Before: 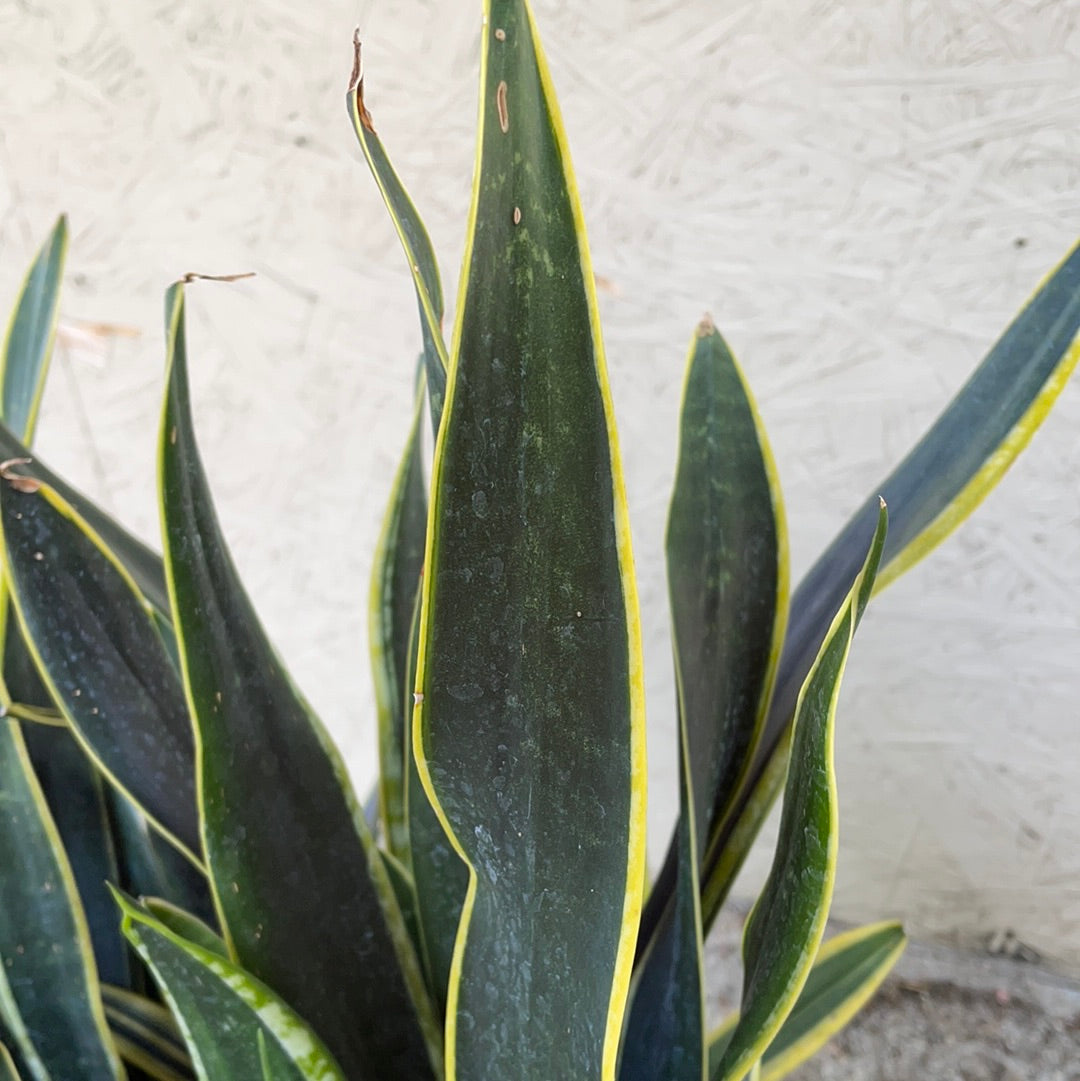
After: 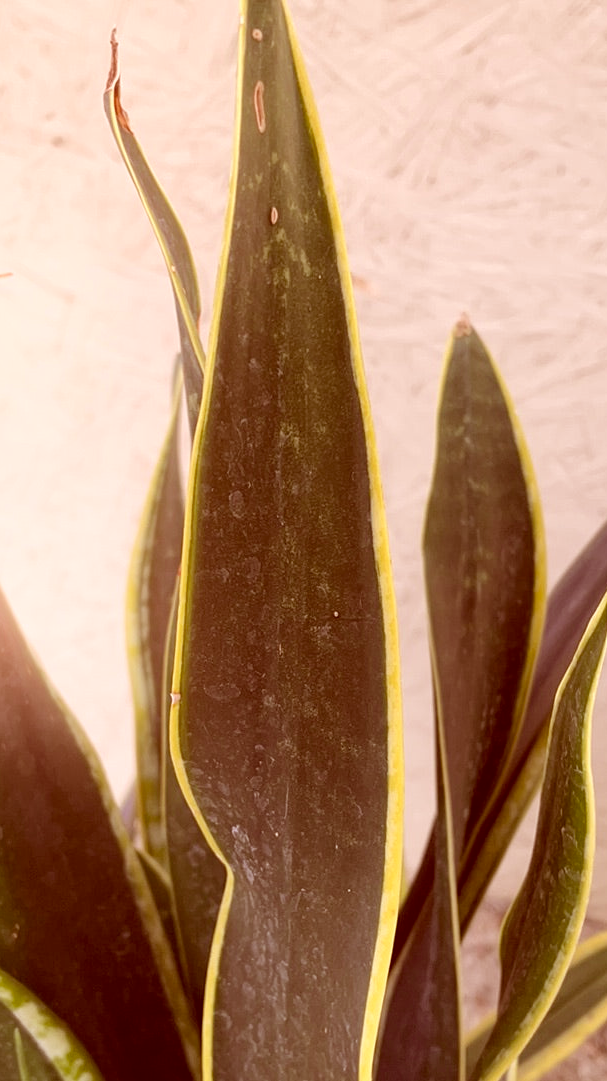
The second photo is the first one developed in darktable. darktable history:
color correction: highlights a* 9.03, highlights b* 8.71, shadows a* 40, shadows b* 40, saturation 0.8
bloom: size 15%, threshold 97%, strength 7%
crop and rotate: left 22.516%, right 21.234%
